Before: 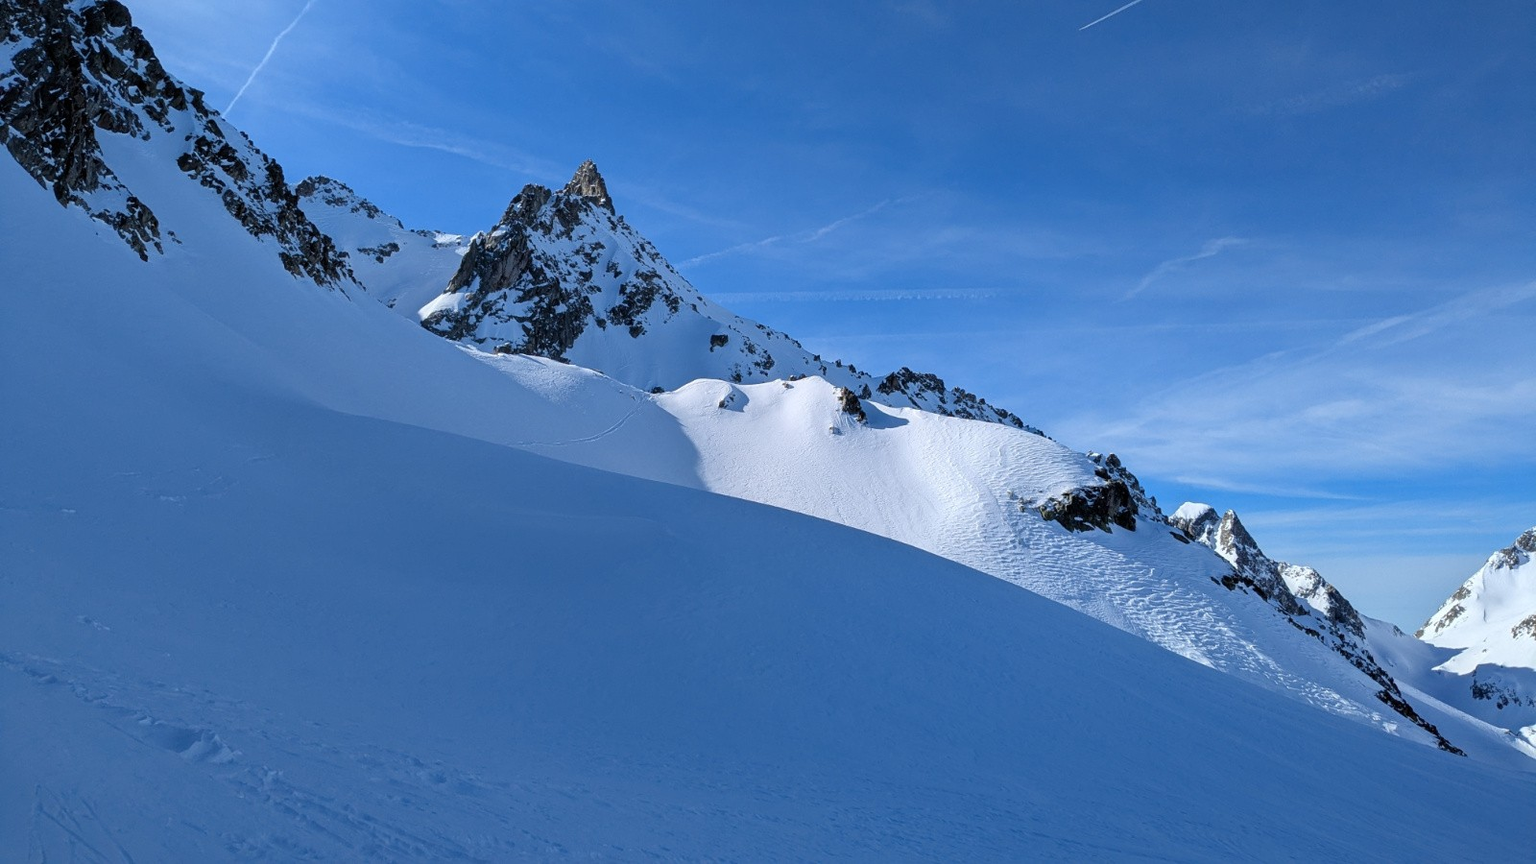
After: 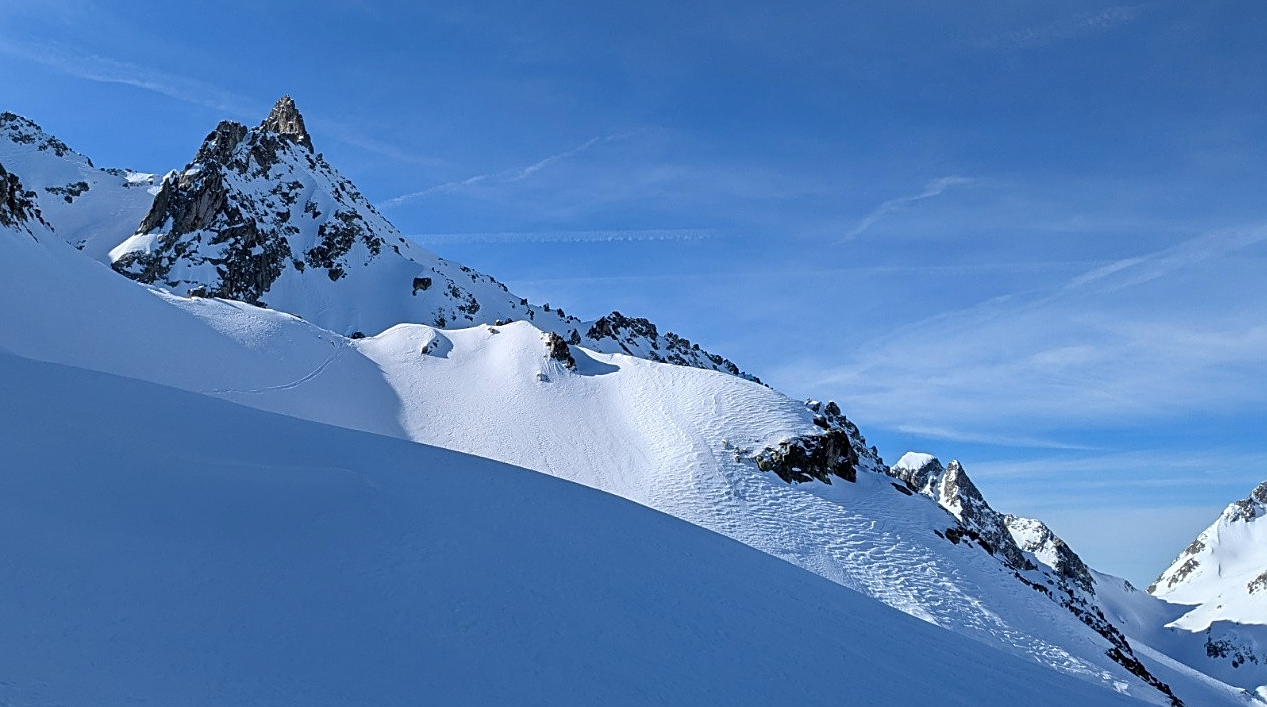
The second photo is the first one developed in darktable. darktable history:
contrast brightness saturation: saturation -0.052
sharpen: amount 0.497
crop and rotate: left 20.445%, top 7.929%, right 0.336%, bottom 13.48%
